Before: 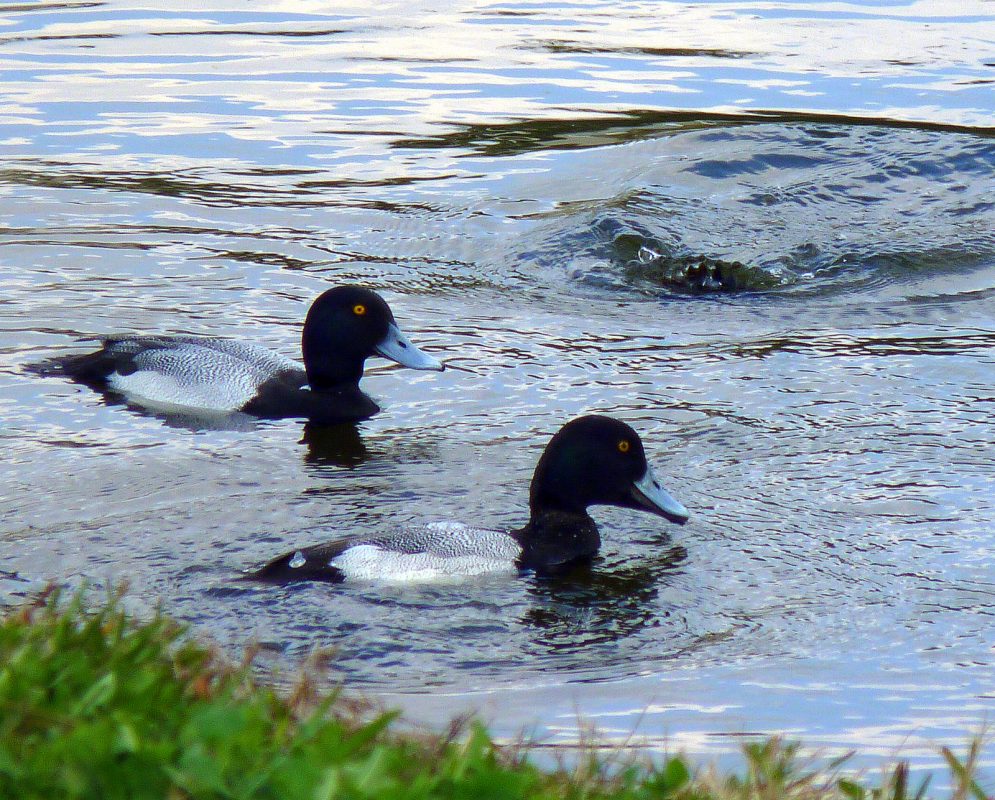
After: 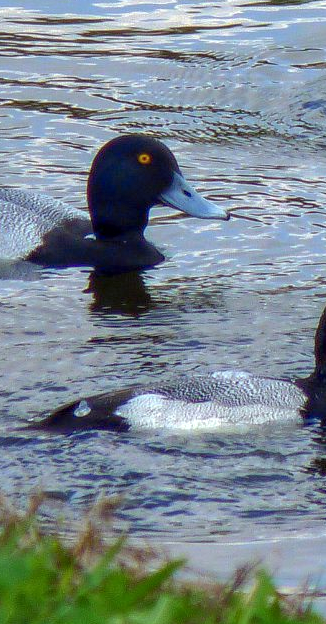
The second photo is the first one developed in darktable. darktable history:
crop and rotate: left 21.682%, top 18.947%, right 45.477%, bottom 2.975%
shadows and highlights: on, module defaults
local contrast: on, module defaults
